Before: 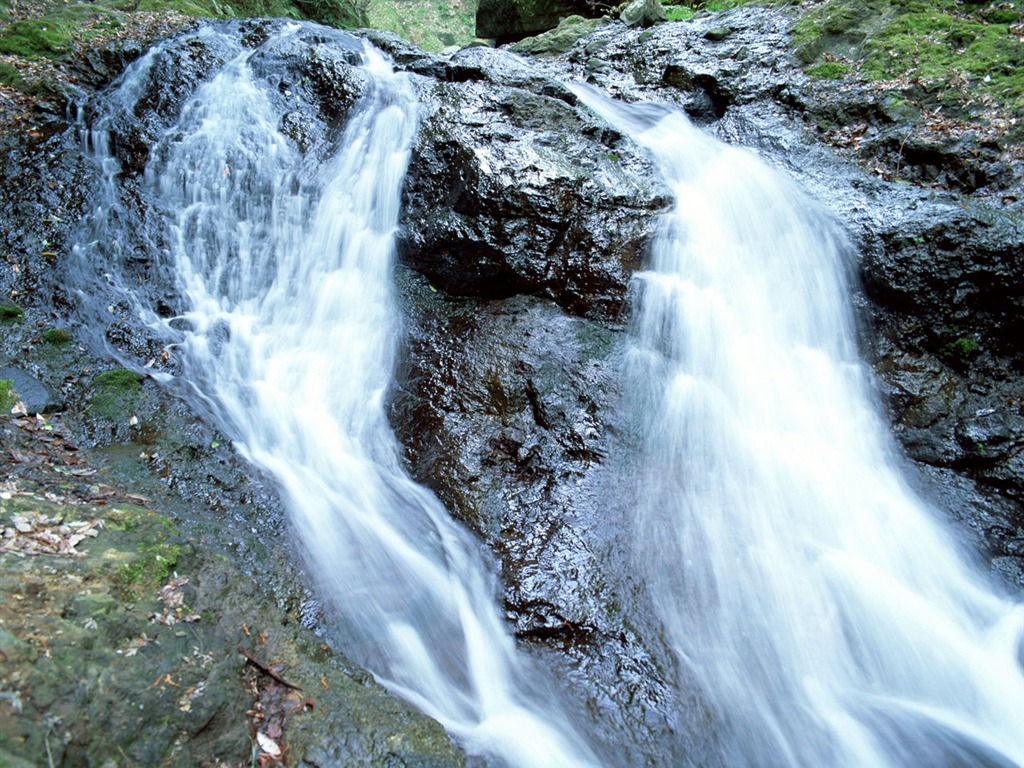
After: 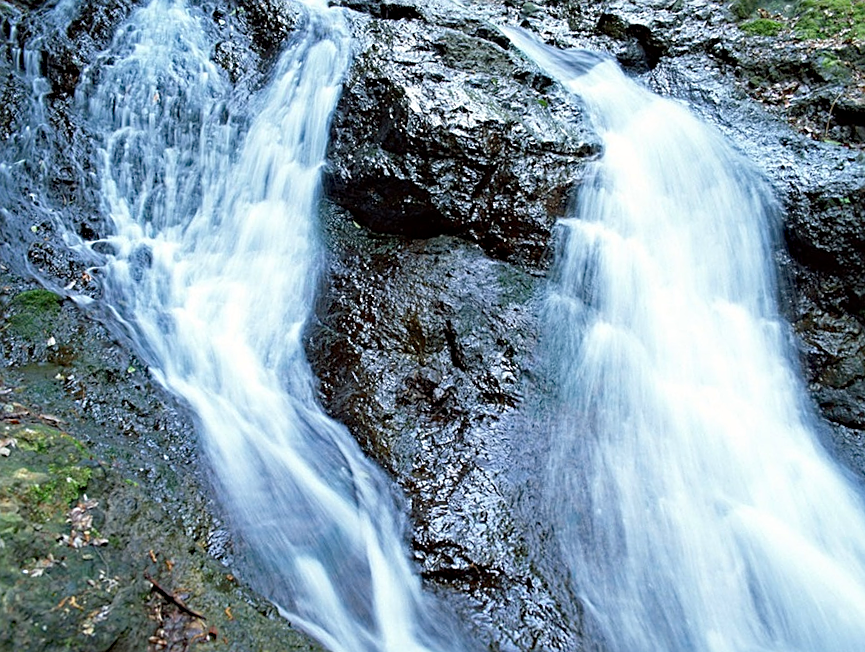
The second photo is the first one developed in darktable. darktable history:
crop and rotate: angle -2.88°, left 5.19%, top 5.163%, right 4.774%, bottom 4.318%
sharpen: on, module defaults
haze removal: strength 0.407, distance 0.221, compatibility mode true, adaptive false
